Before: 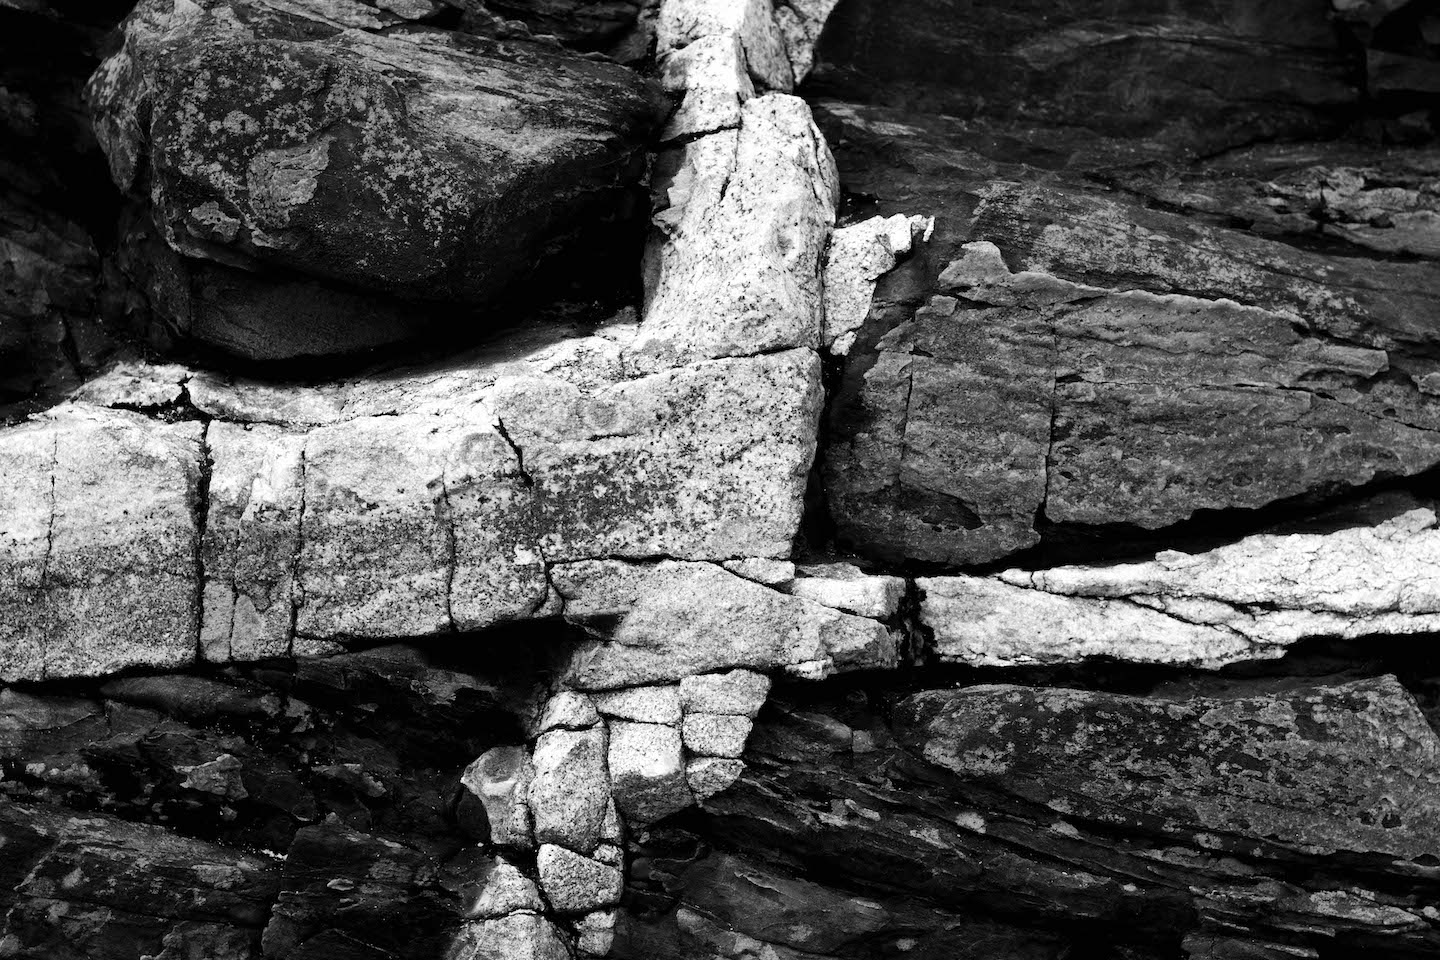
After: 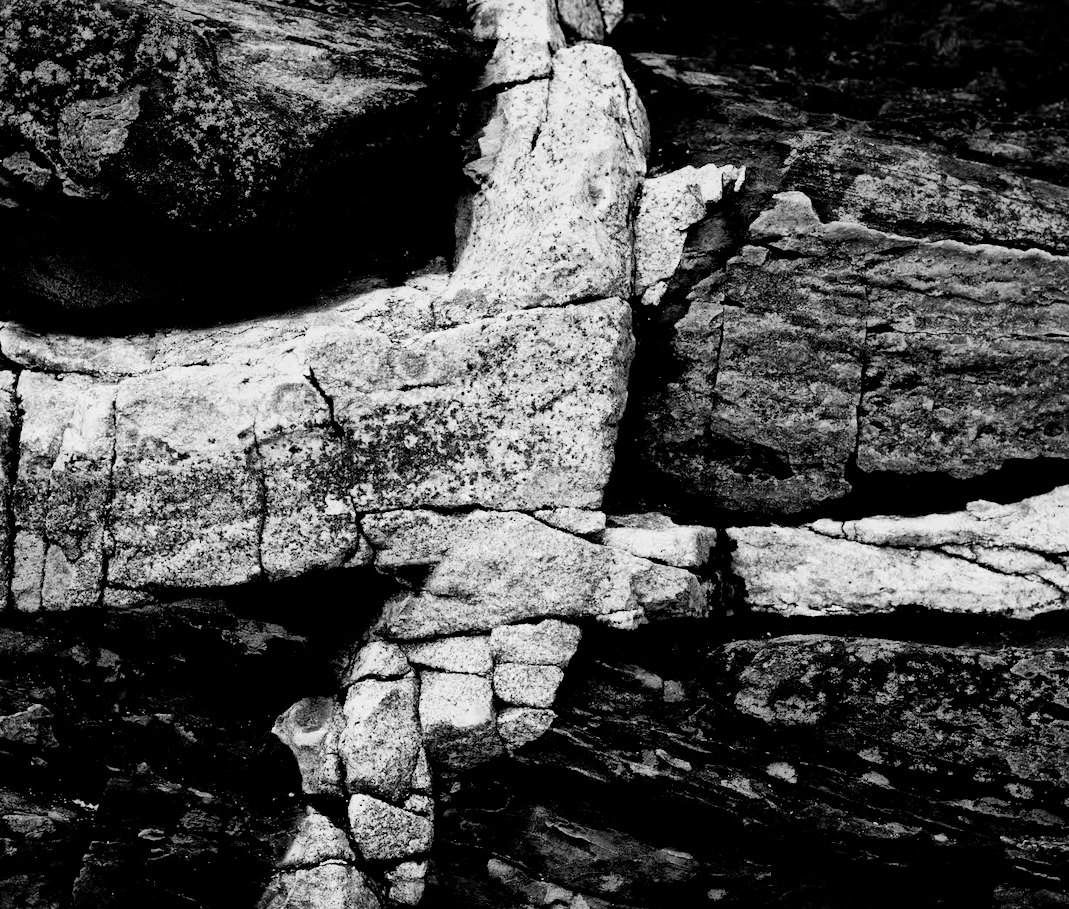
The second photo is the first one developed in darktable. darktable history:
filmic rgb: black relative exposure -5 EV, hardness 2.88, contrast 1.3, highlights saturation mix -30%
local contrast: mode bilateral grid, contrast 20, coarseness 19, detail 163%, midtone range 0.2
crop and rotate: left 13.15%, top 5.251%, right 12.609%
